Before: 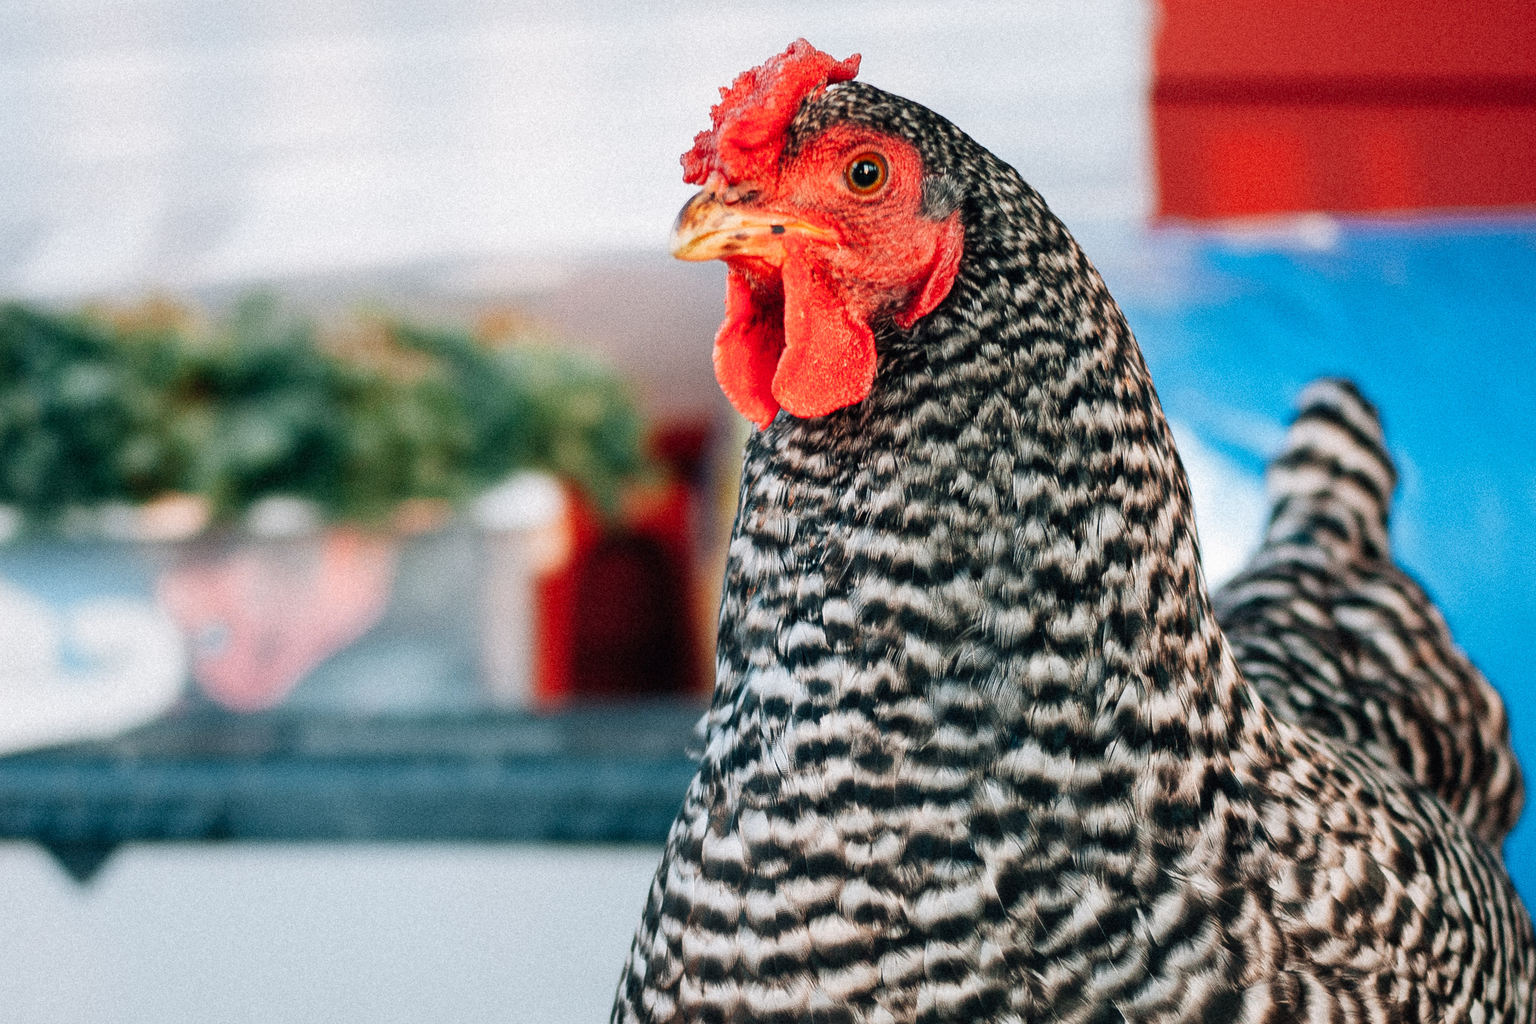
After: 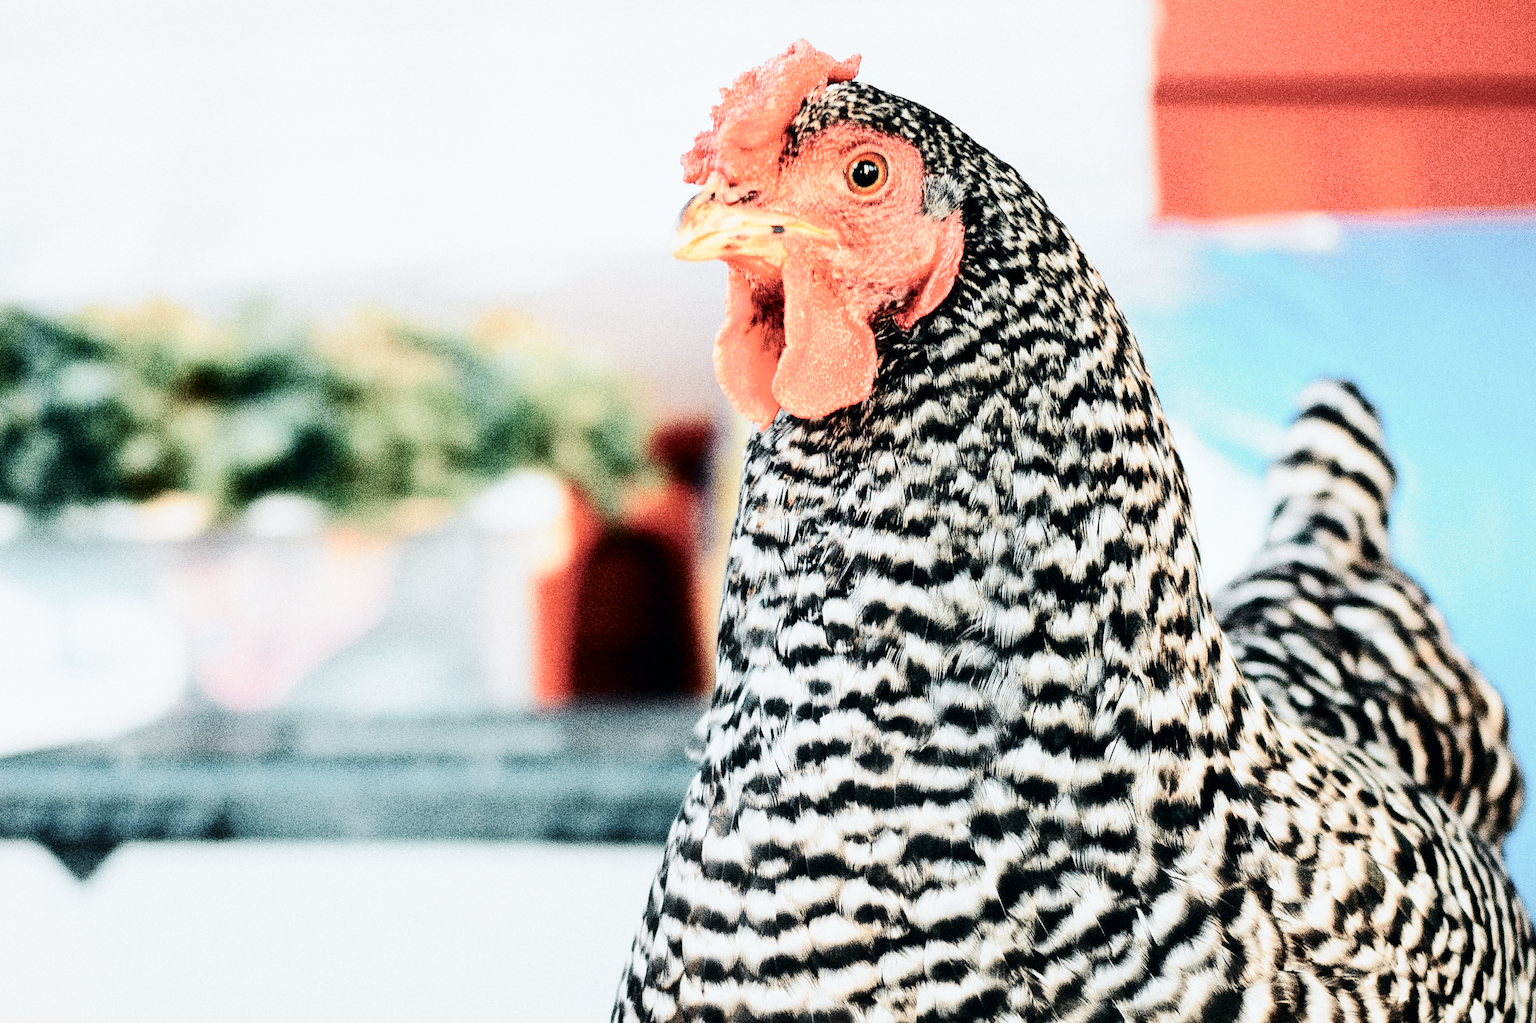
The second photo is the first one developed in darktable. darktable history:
contrast brightness saturation: contrast 0.097, saturation -0.376
exposure: black level correction 0.001, exposure 0.194 EV, compensate highlight preservation false
base curve: curves: ch0 [(0, 0) (0.028, 0.03) (0.121, 0.232) (0.46, 0.748) (0.859, 0.968) (1, 1)], preserve colors none
tone curve: curves: ch0 [(0, 0) (0.037, 0.011) (0.135, 0.093) (0.266, 0.281) (0.461, 0.555) (0.581, 0.716) (0.675, 0.793) (0.767, 0.849) (0.91, 0.924) (1, 0.979)]; ch1 [(0, 0) (0.292, 0.278) (0.419, 0.423) (0.493, 0.492) (0.506, 0.5) (0.534, 0.529) (0.562, 0.562) (0.641, 0.663) (0.754, 0.76) (1, 1)]; ch2 [(0, 0) (0.294, 0.3) (0.361, 0.372) (0.429, 0.445) (0.478, 0.486) (0.502, 0.498) (0.518, 0.522) (0.531, 0.549) (0.561, 0.579) (0.64, 0.645) (0.7, 0.7) (0.861, 0.808) (1, 0.951)], color space Lab, independent channels, preserve colors none
